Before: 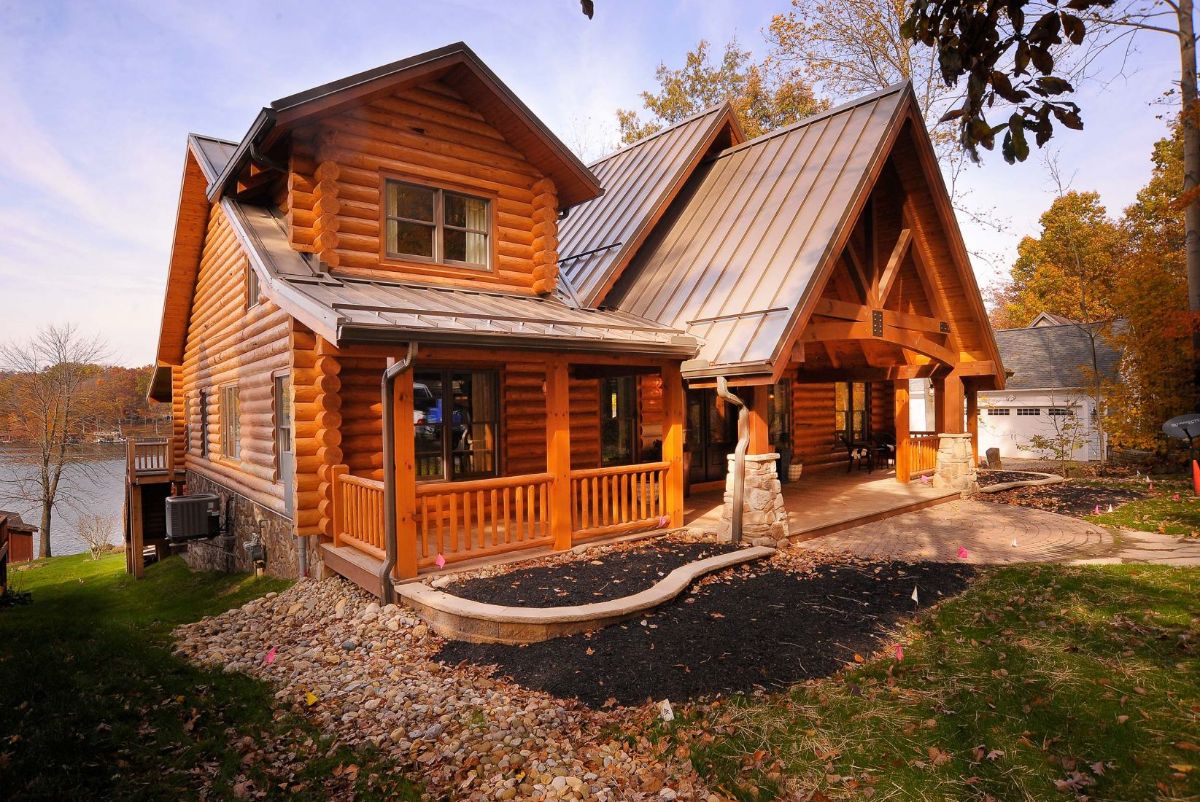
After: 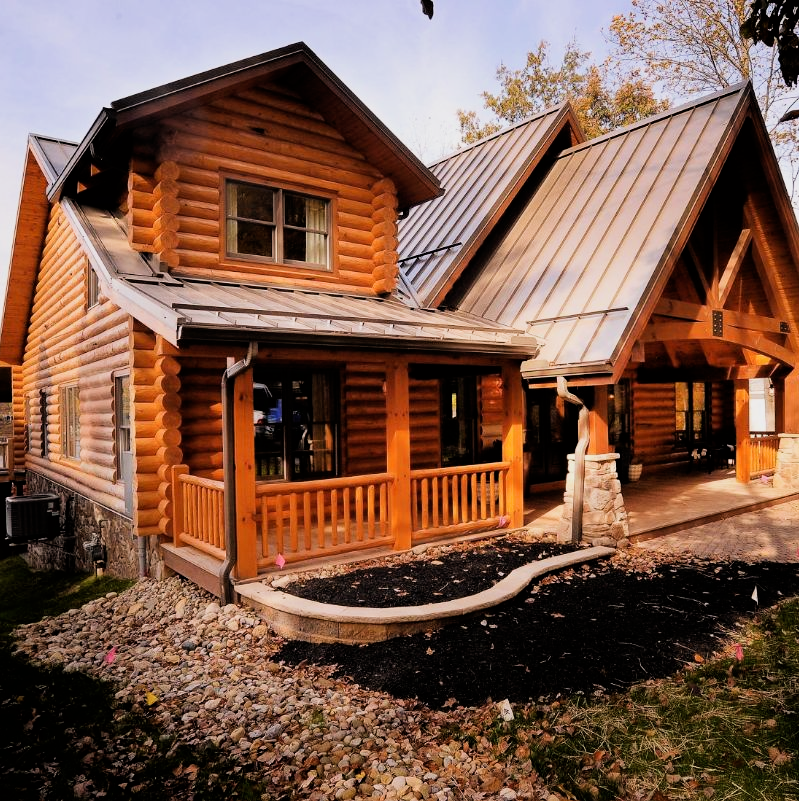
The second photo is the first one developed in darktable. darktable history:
filmic rgb: black relative exposure -5 EV, white relative exposure 3.5 EV, hardness 3.19, contrast 1.4, highlights saturation mix -30%
crop and rotate: left 13.409%, right 19.924%
tone equalizer: on, module defaults
